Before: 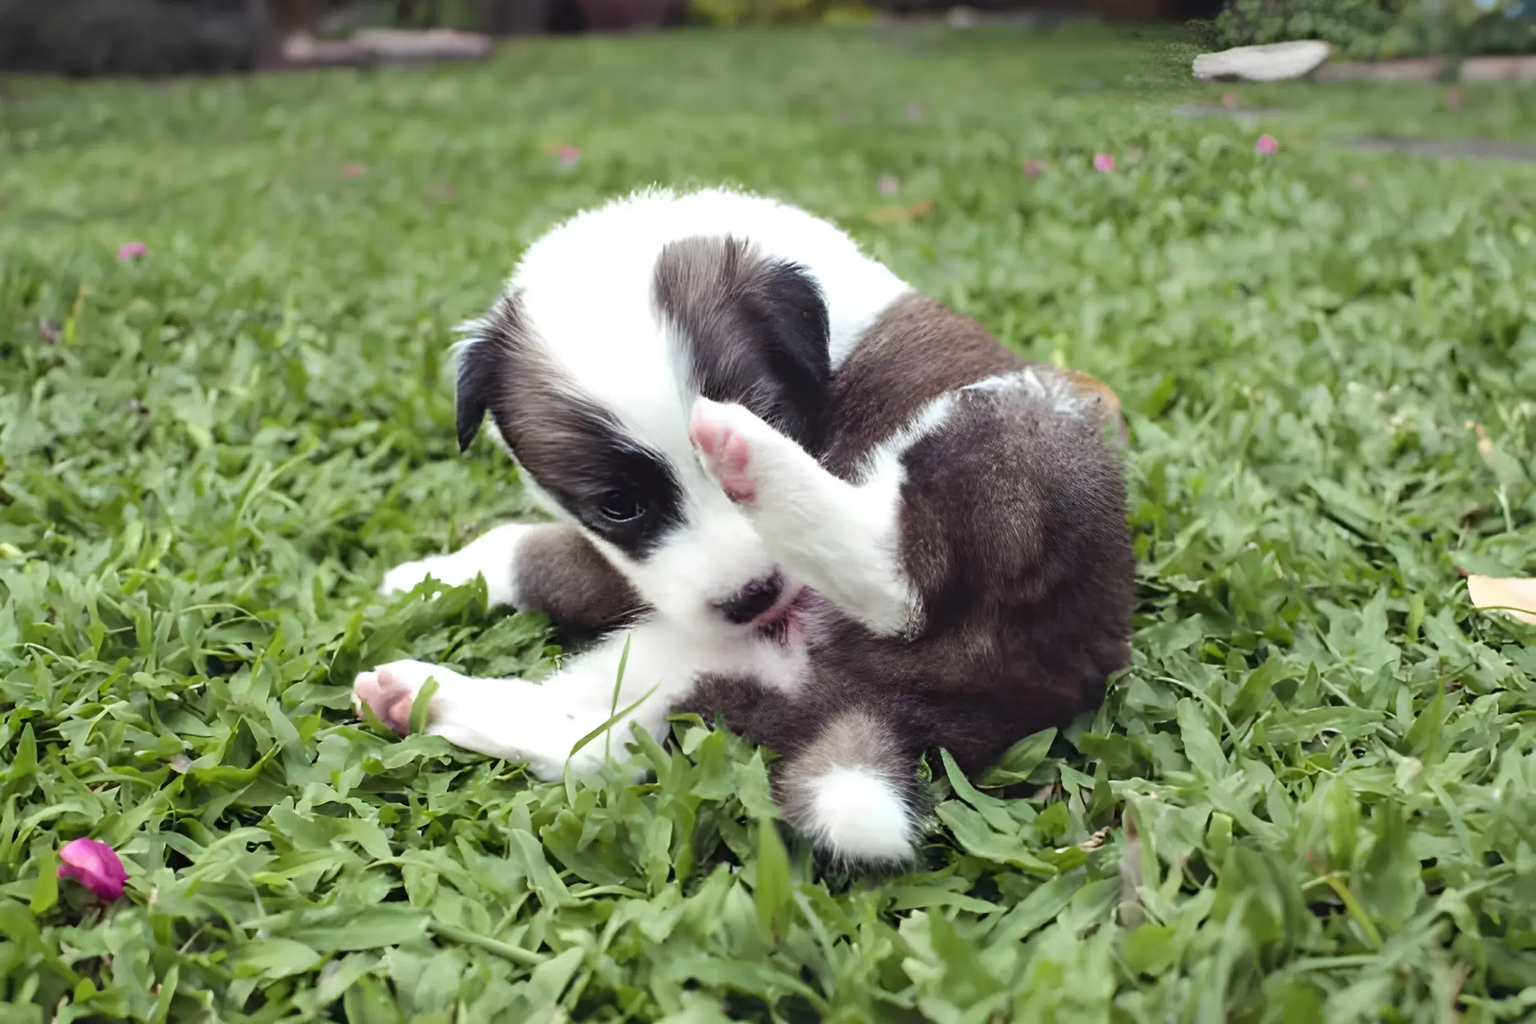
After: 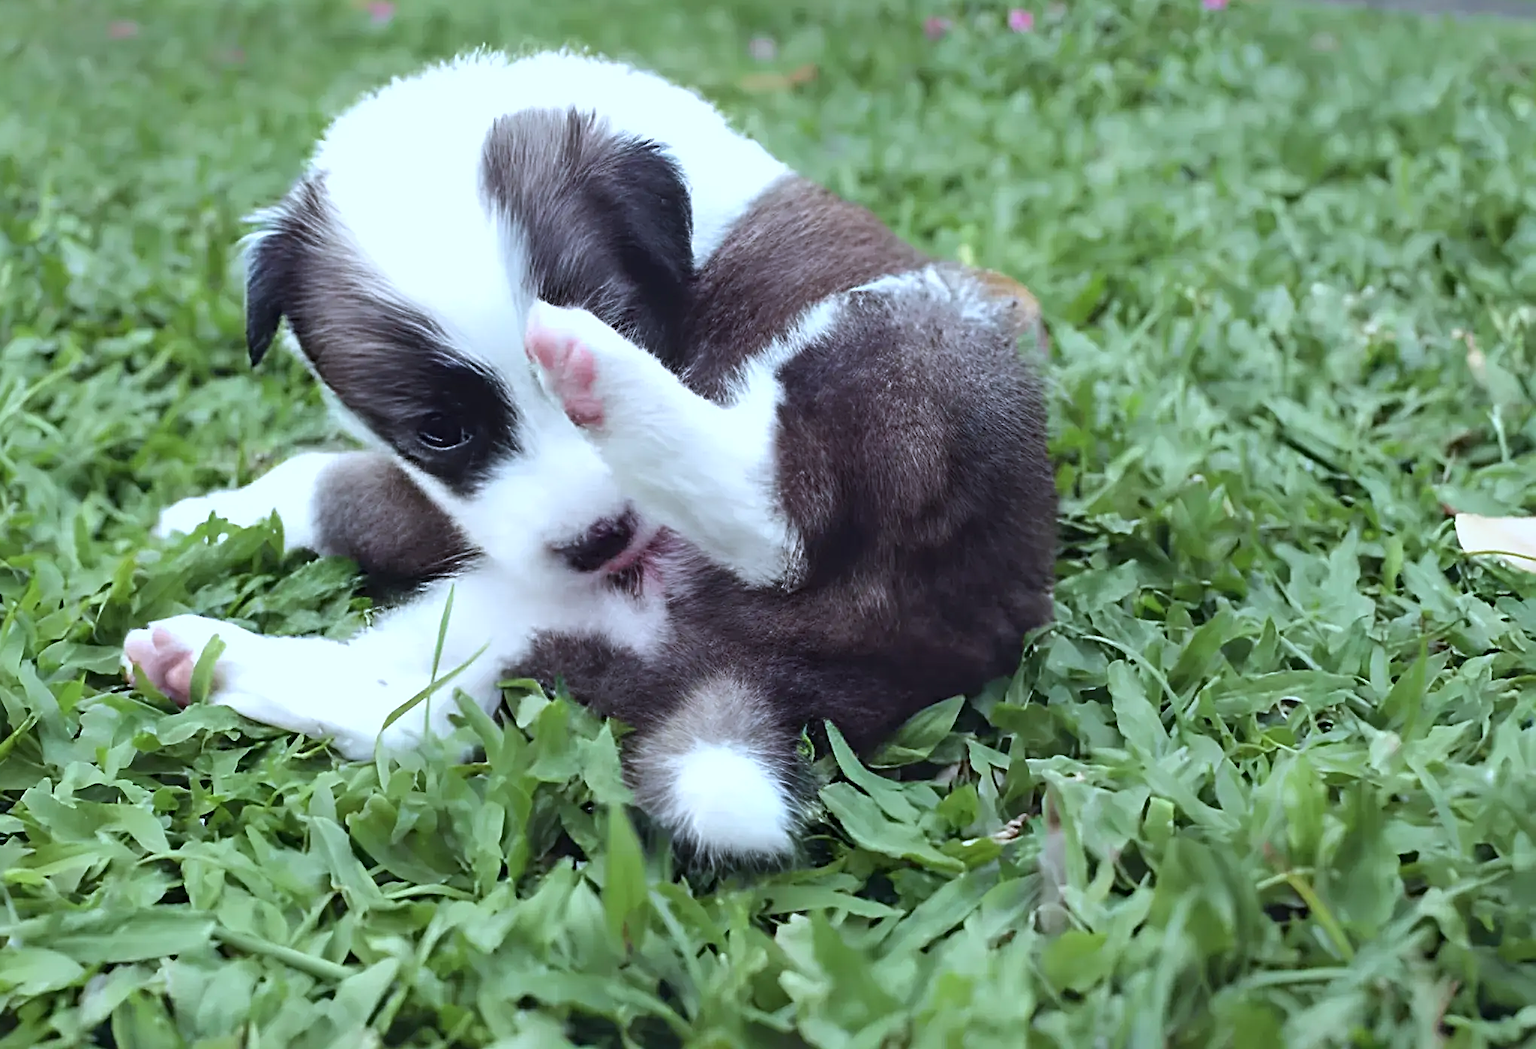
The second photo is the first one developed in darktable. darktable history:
sharpen: on, module defaults
color calibration: x 0.38, y 0.391, temperature 4086.74 K
crop: left 16.315%, top 14.246%
